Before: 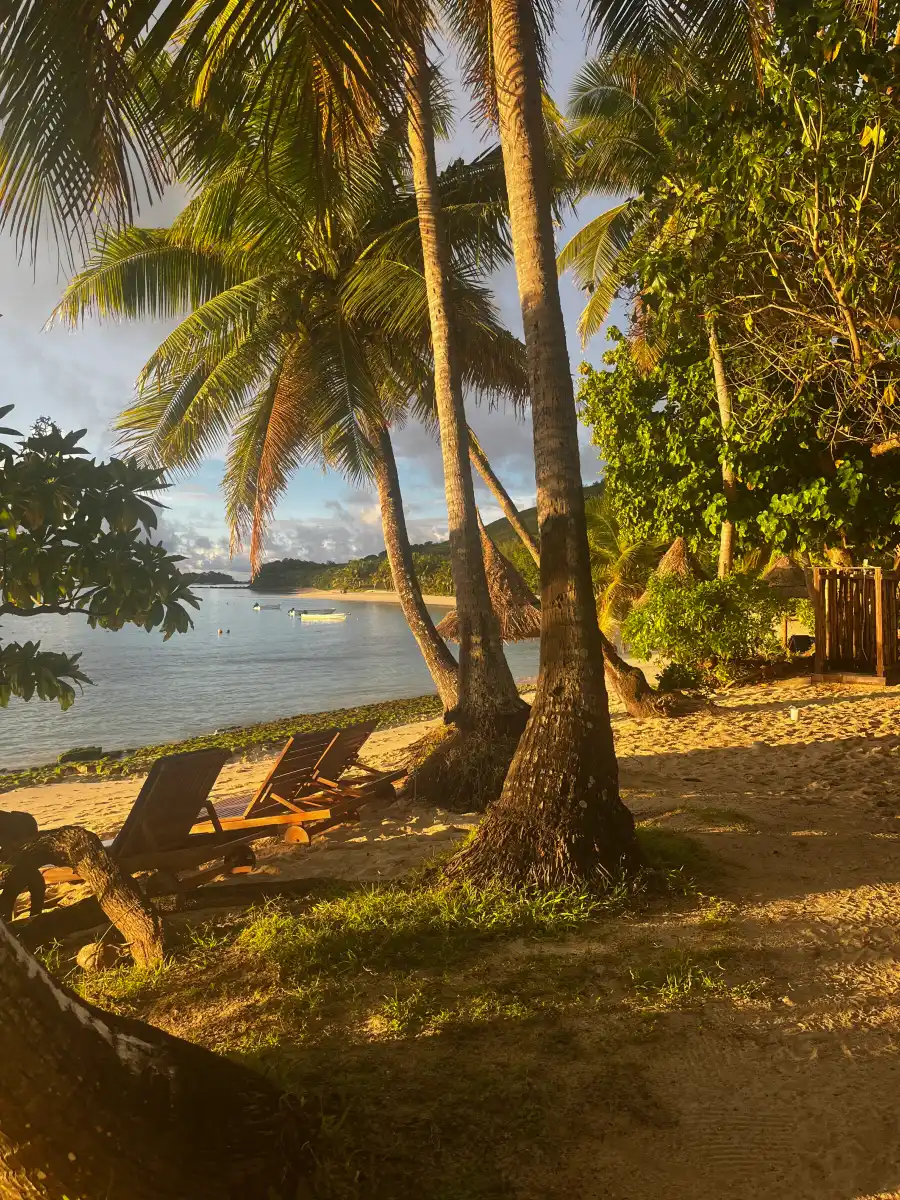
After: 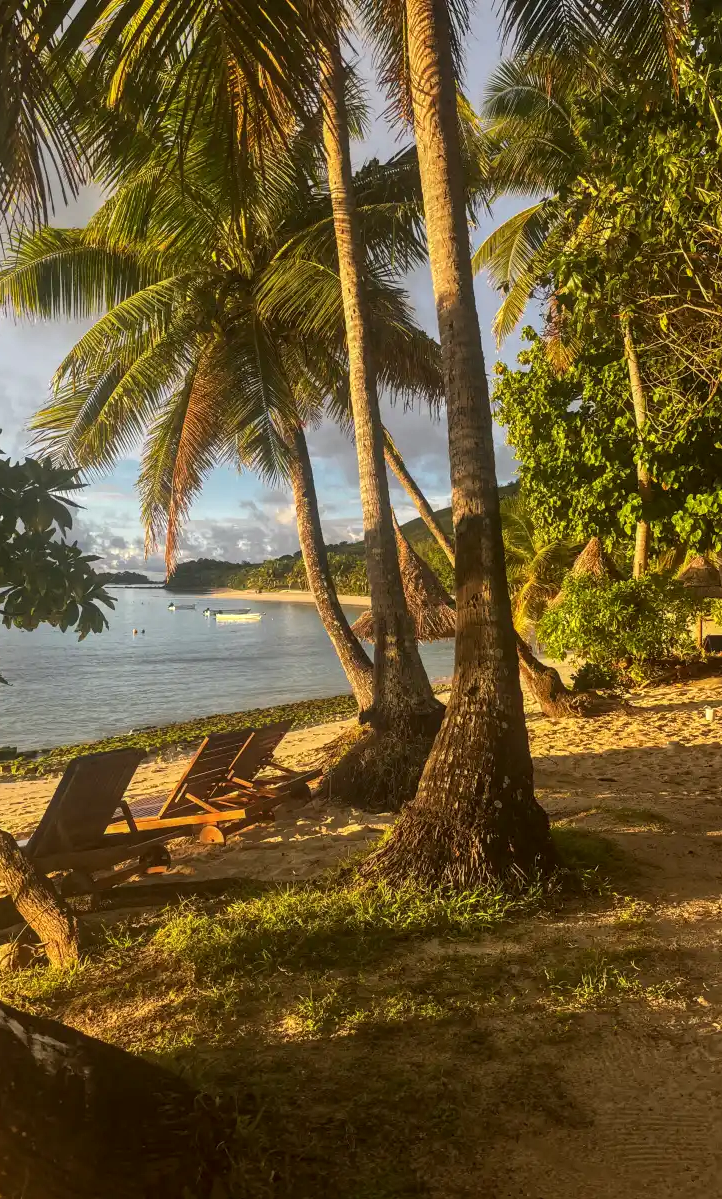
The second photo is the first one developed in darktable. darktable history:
crop and rotate: left 9.542%, right 10.174%
local contrast: highlights 28%, detail 130%
